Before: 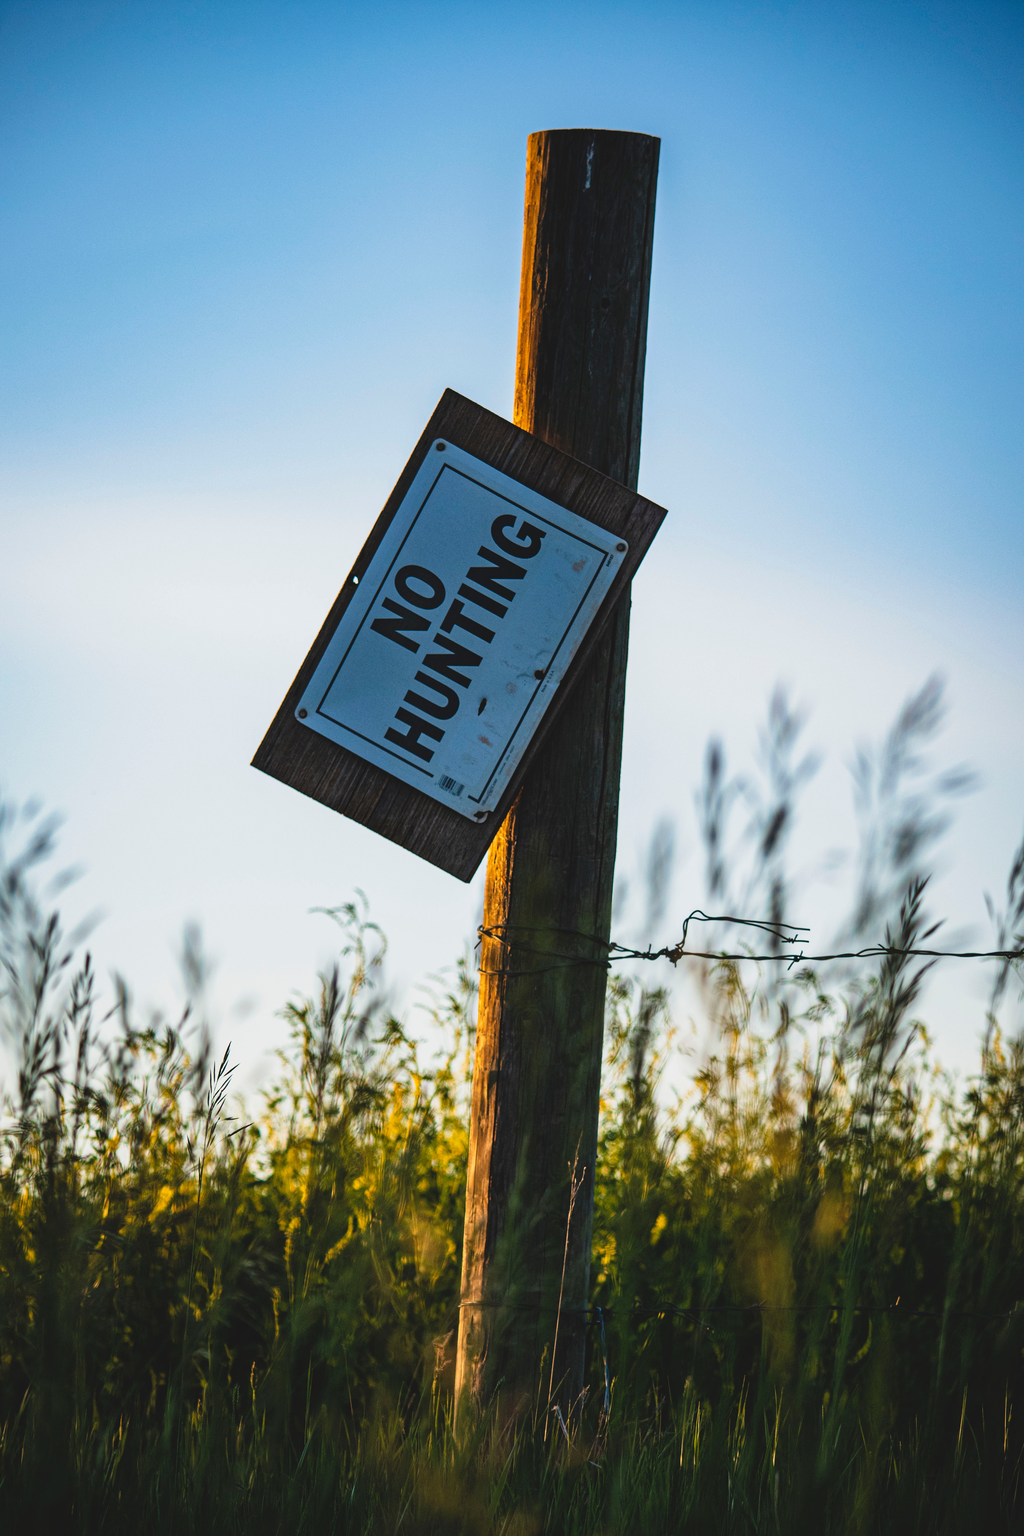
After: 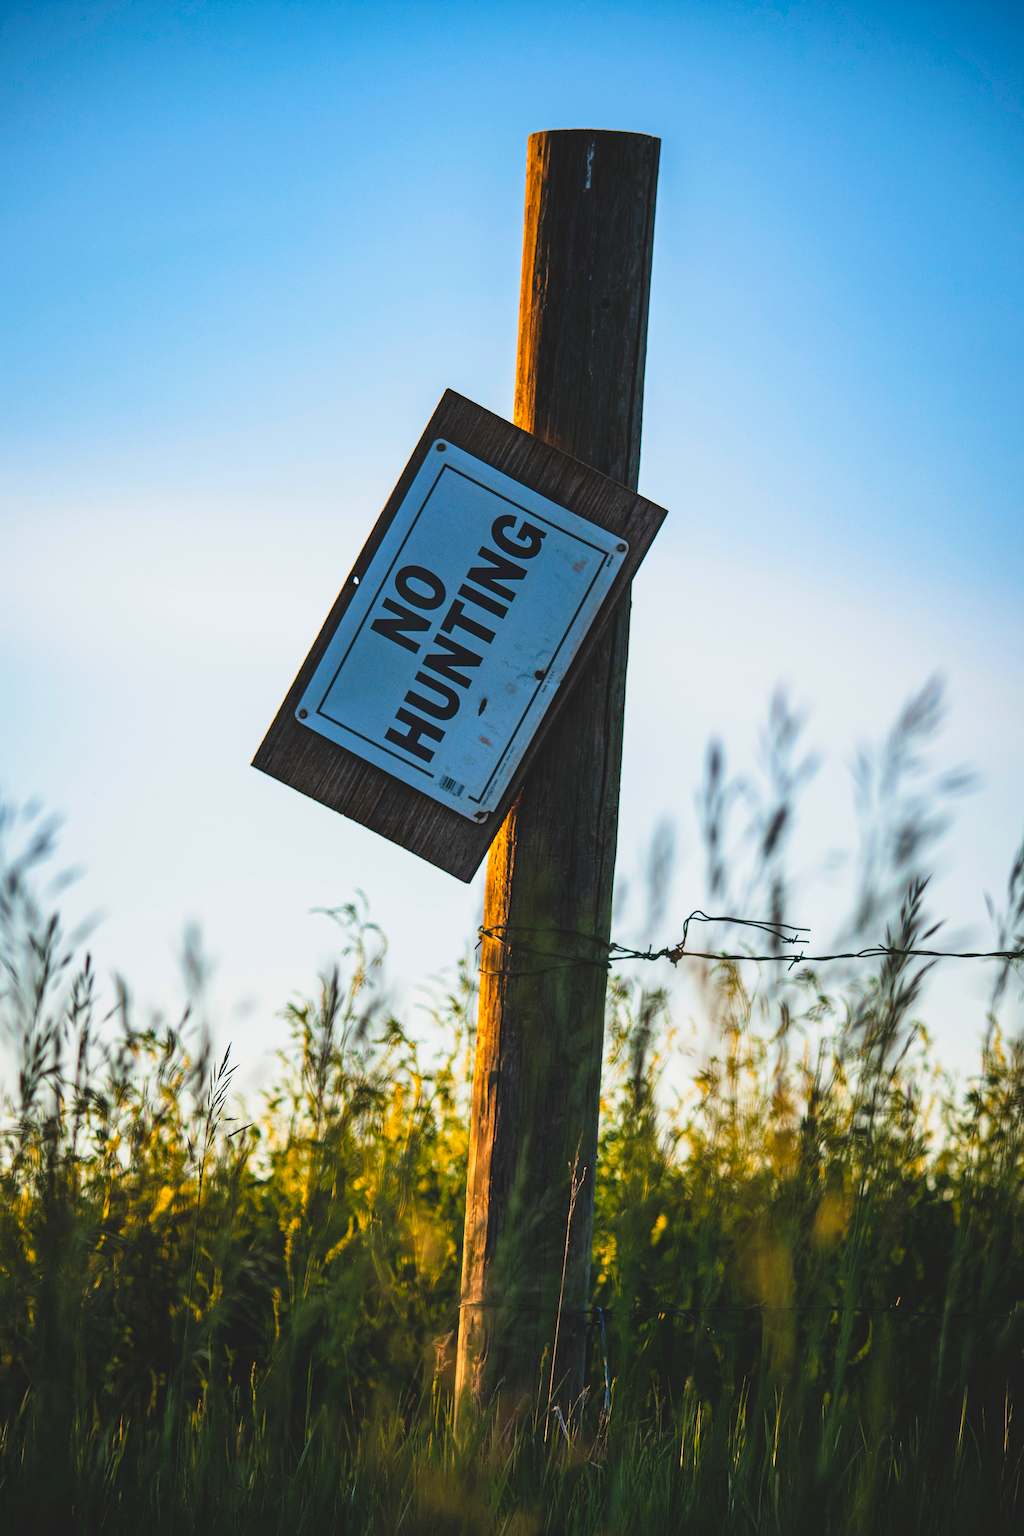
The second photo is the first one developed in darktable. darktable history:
contrast brightness saturation: contrast 0.072, brightness 0.074, saturation 0.179
